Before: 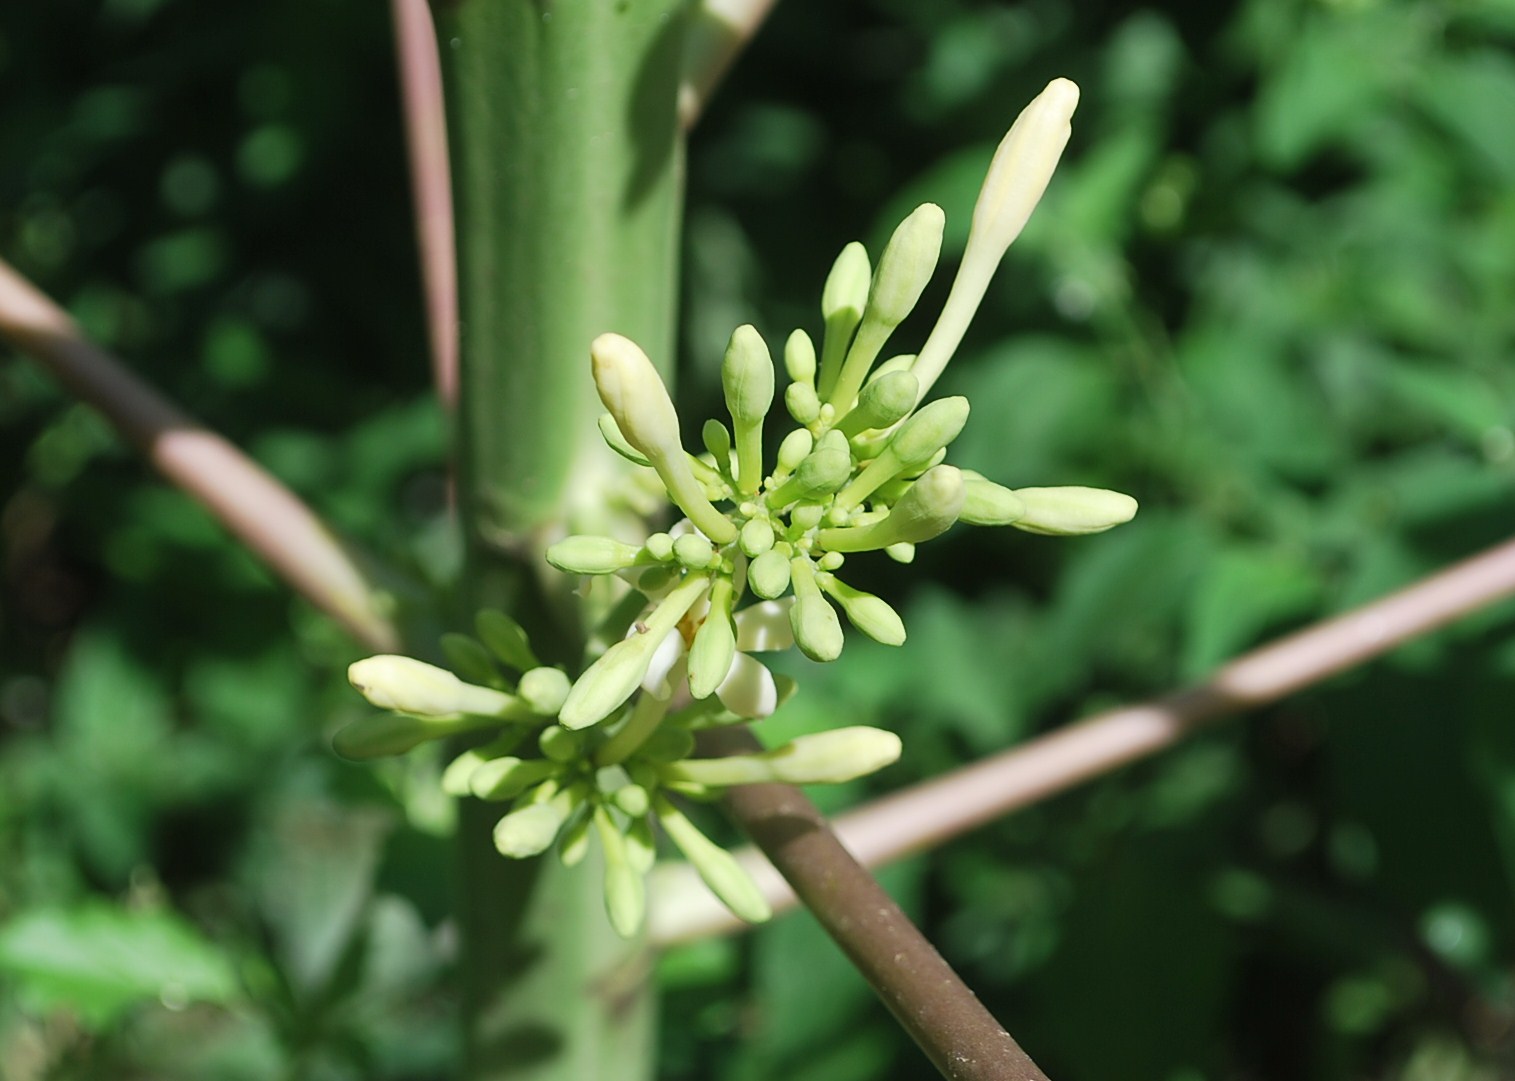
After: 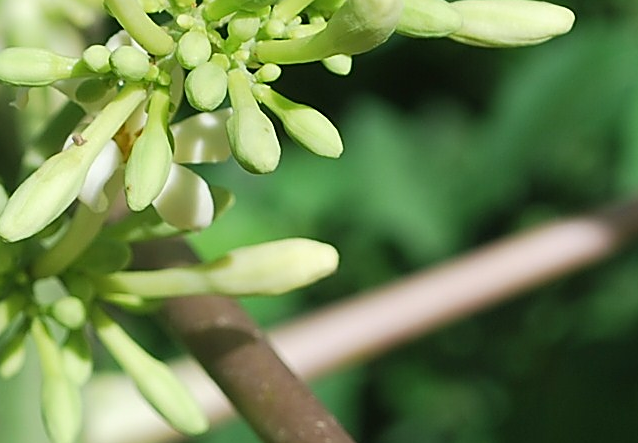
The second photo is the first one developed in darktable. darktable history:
sharpen: on, module defaults
crop: left 37.221%, top 45.169%, right 20.63%, bottom 13.777%
